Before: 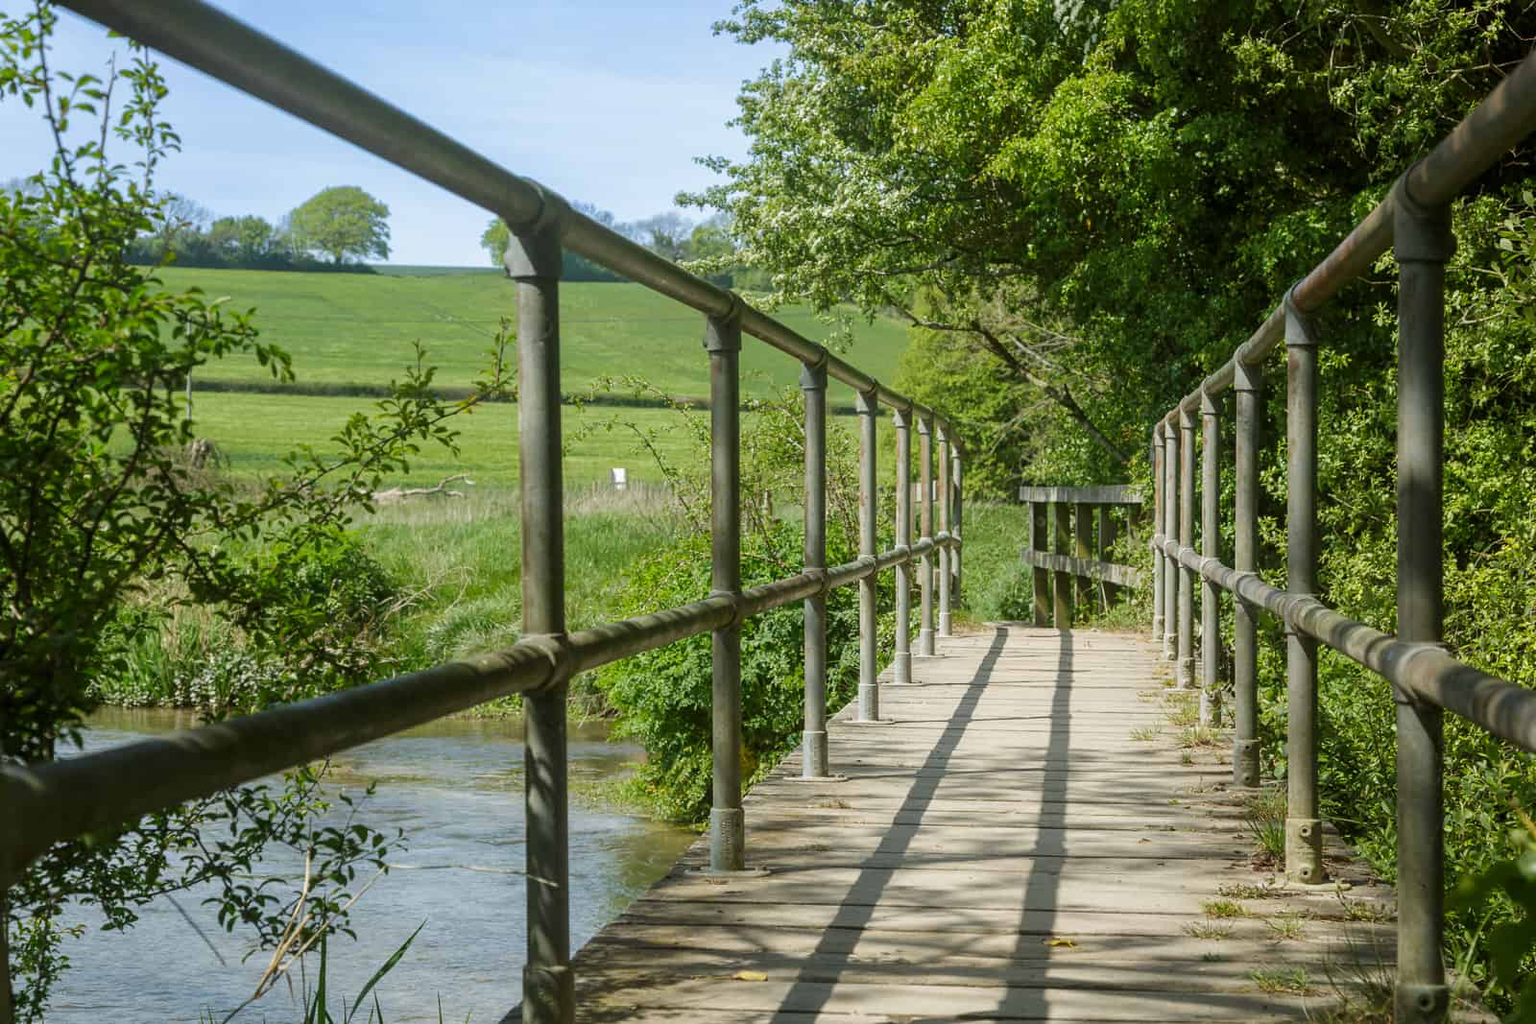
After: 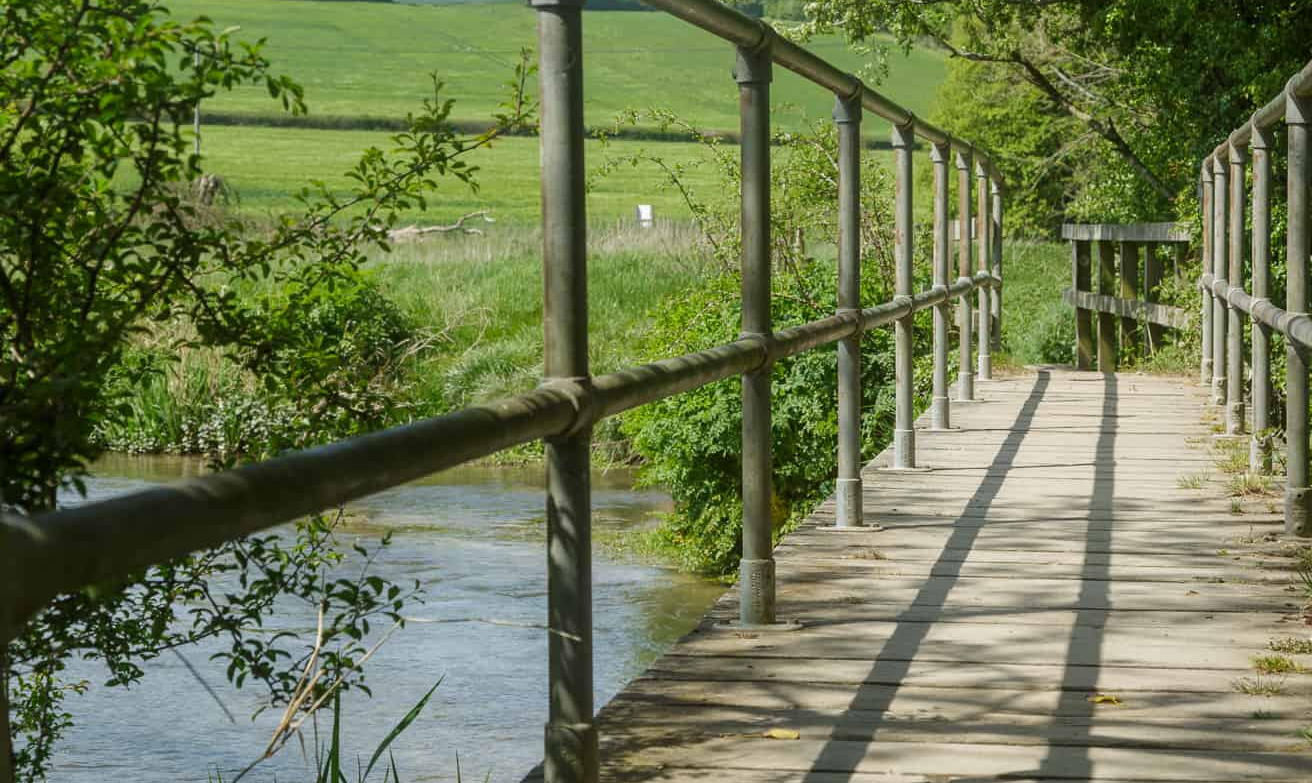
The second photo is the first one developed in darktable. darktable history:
base curve: curves: ch0 [(0, 0) (0.989, 0.992)], preserve colors none
crop: top 26.531%, right 17.959%
